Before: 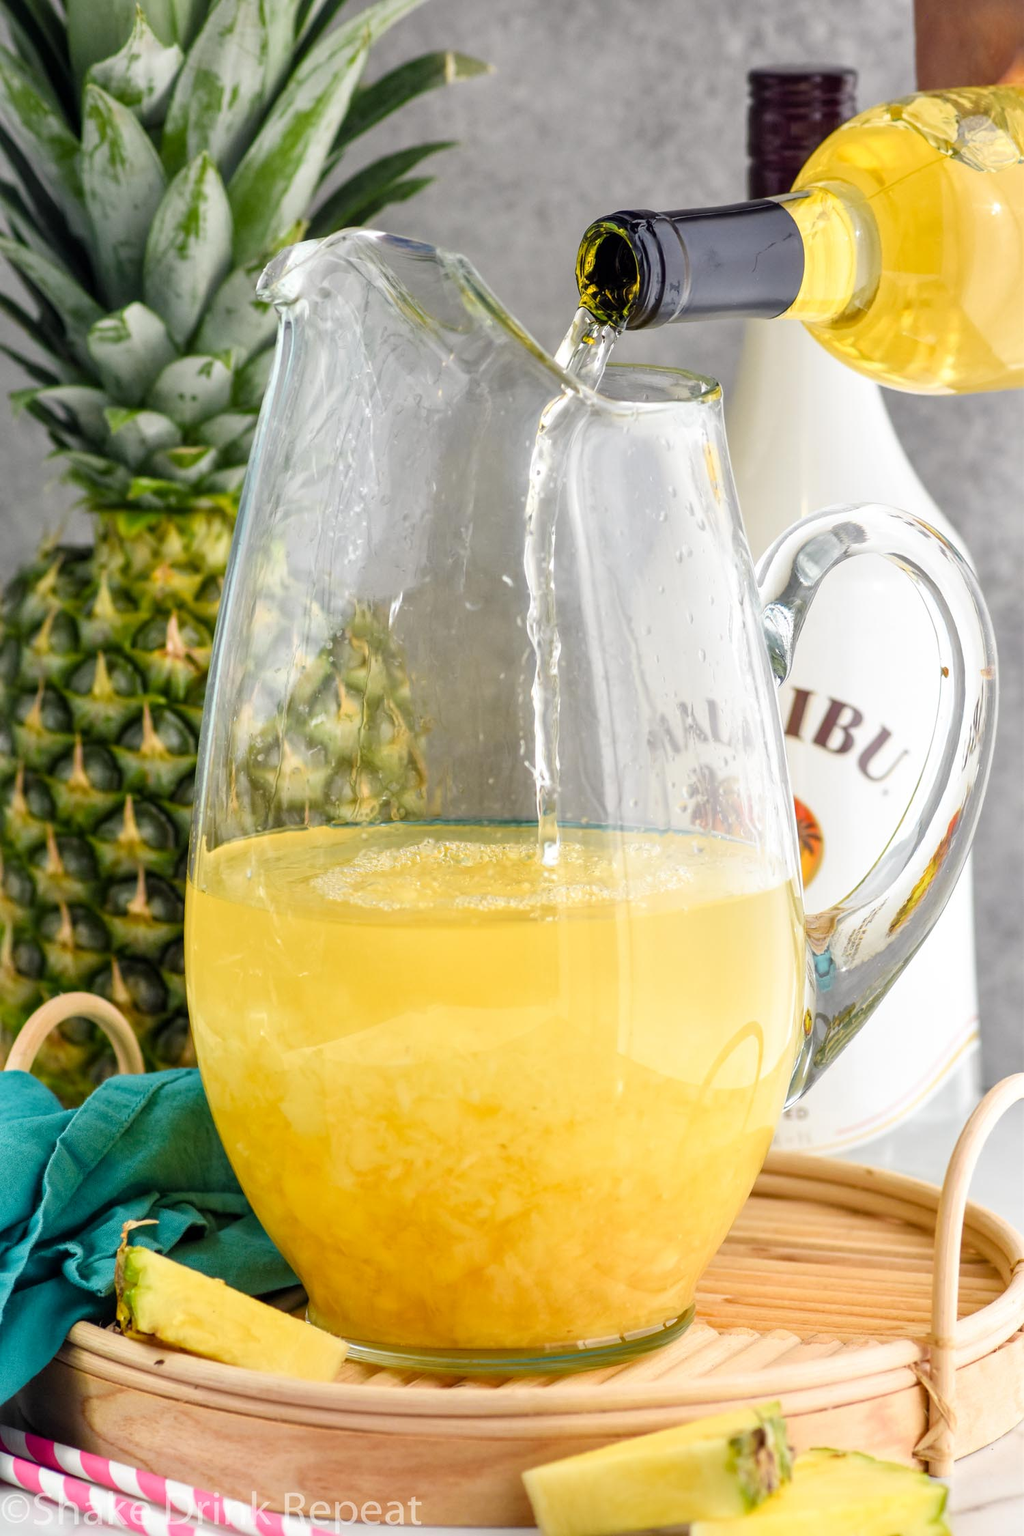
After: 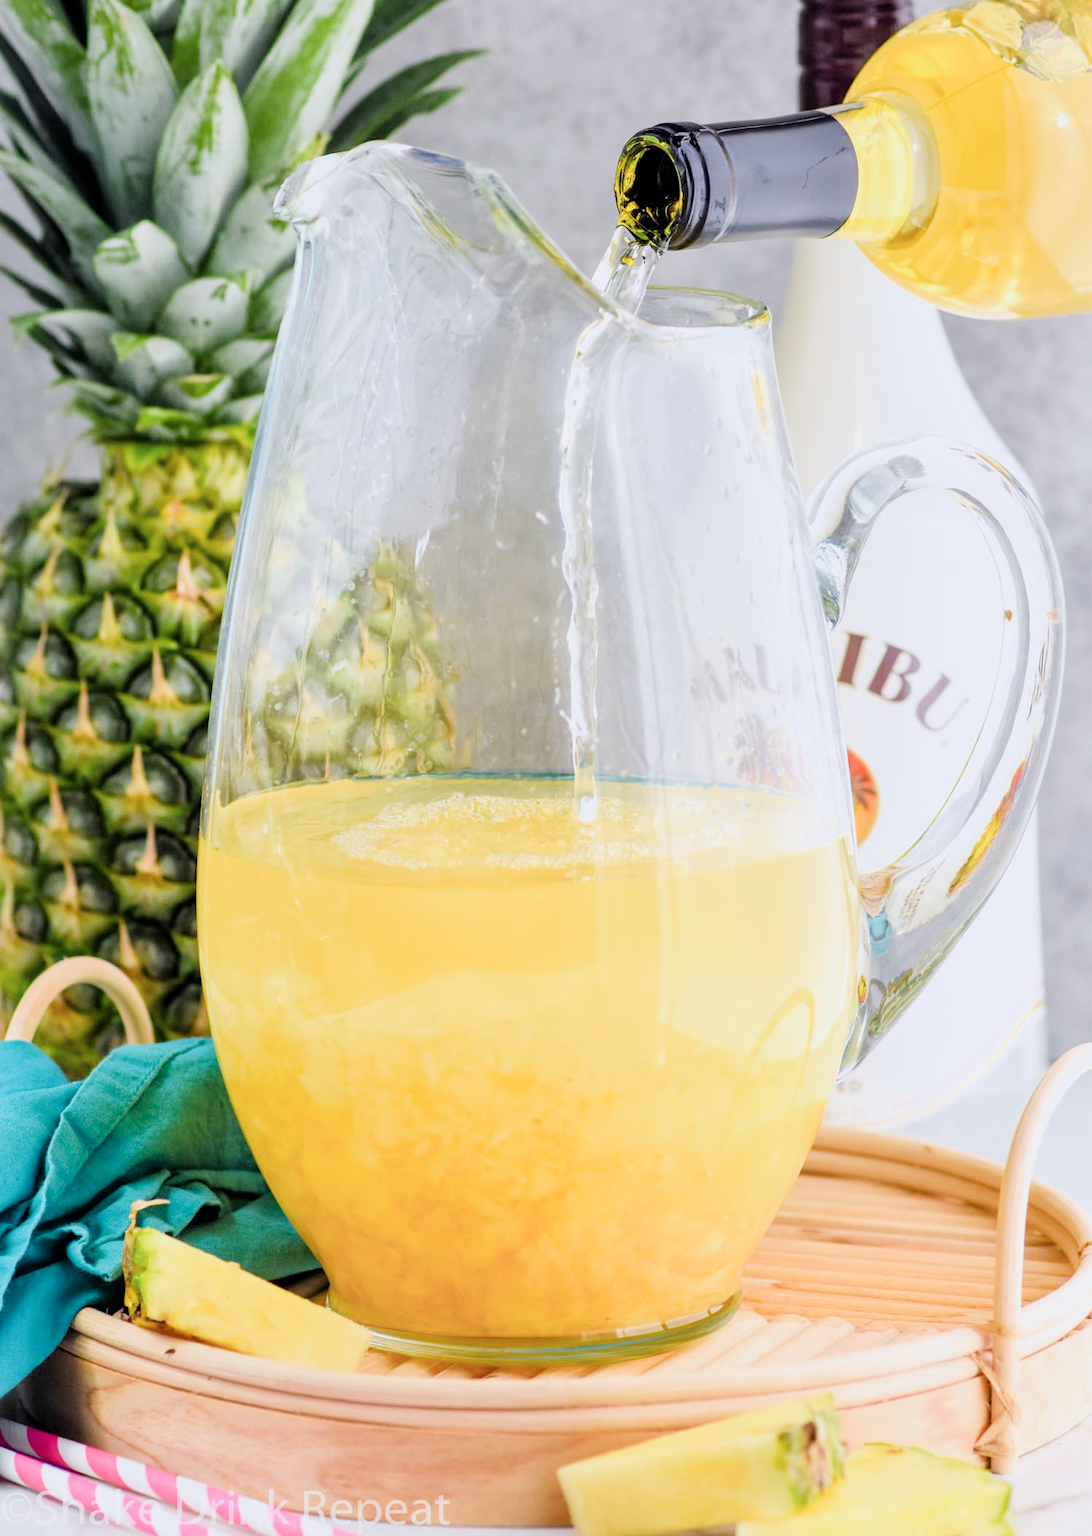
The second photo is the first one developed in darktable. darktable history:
filmic rgb: black relative exposure -7.65 EV, white relative exposure 4.56 EV, hardness 3.61
crop and rotate: top 6.25%
white balance: emerald 1
exposure: black level correction 0, exposure 1 EV, compensate exposure bias true, compensate highlight preservation false
color calibration: illuminant as shot in camera, x 0.358, y 0.373, temperature 4628.91 K
bloom: size 9%, threshold 100%, strength 7%
